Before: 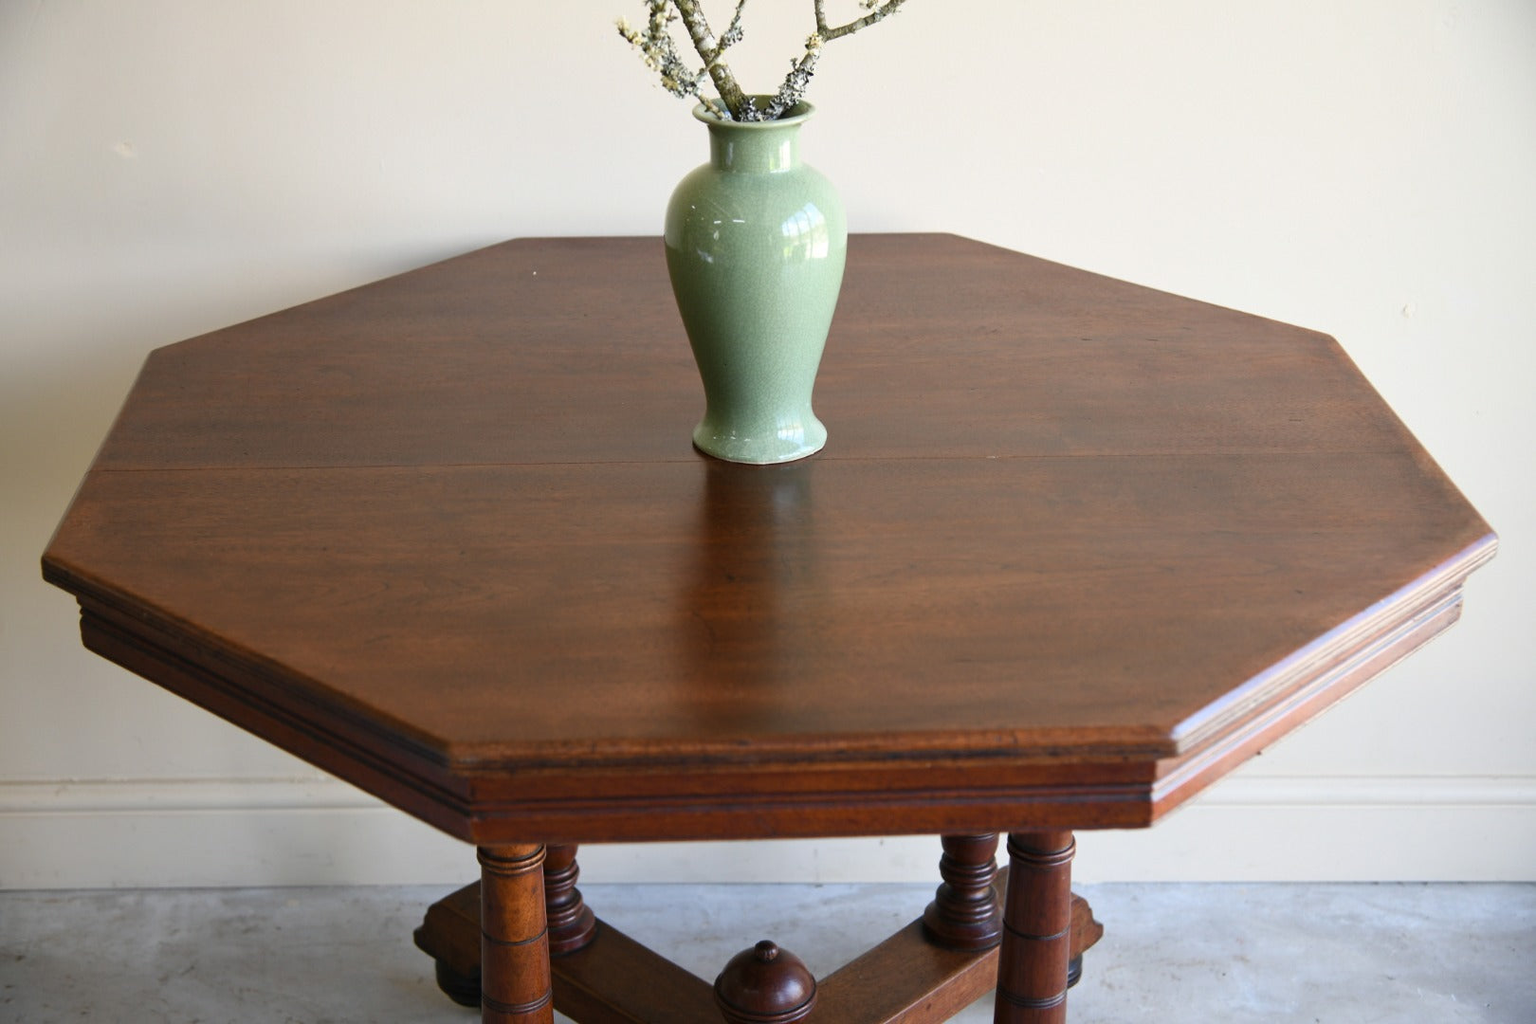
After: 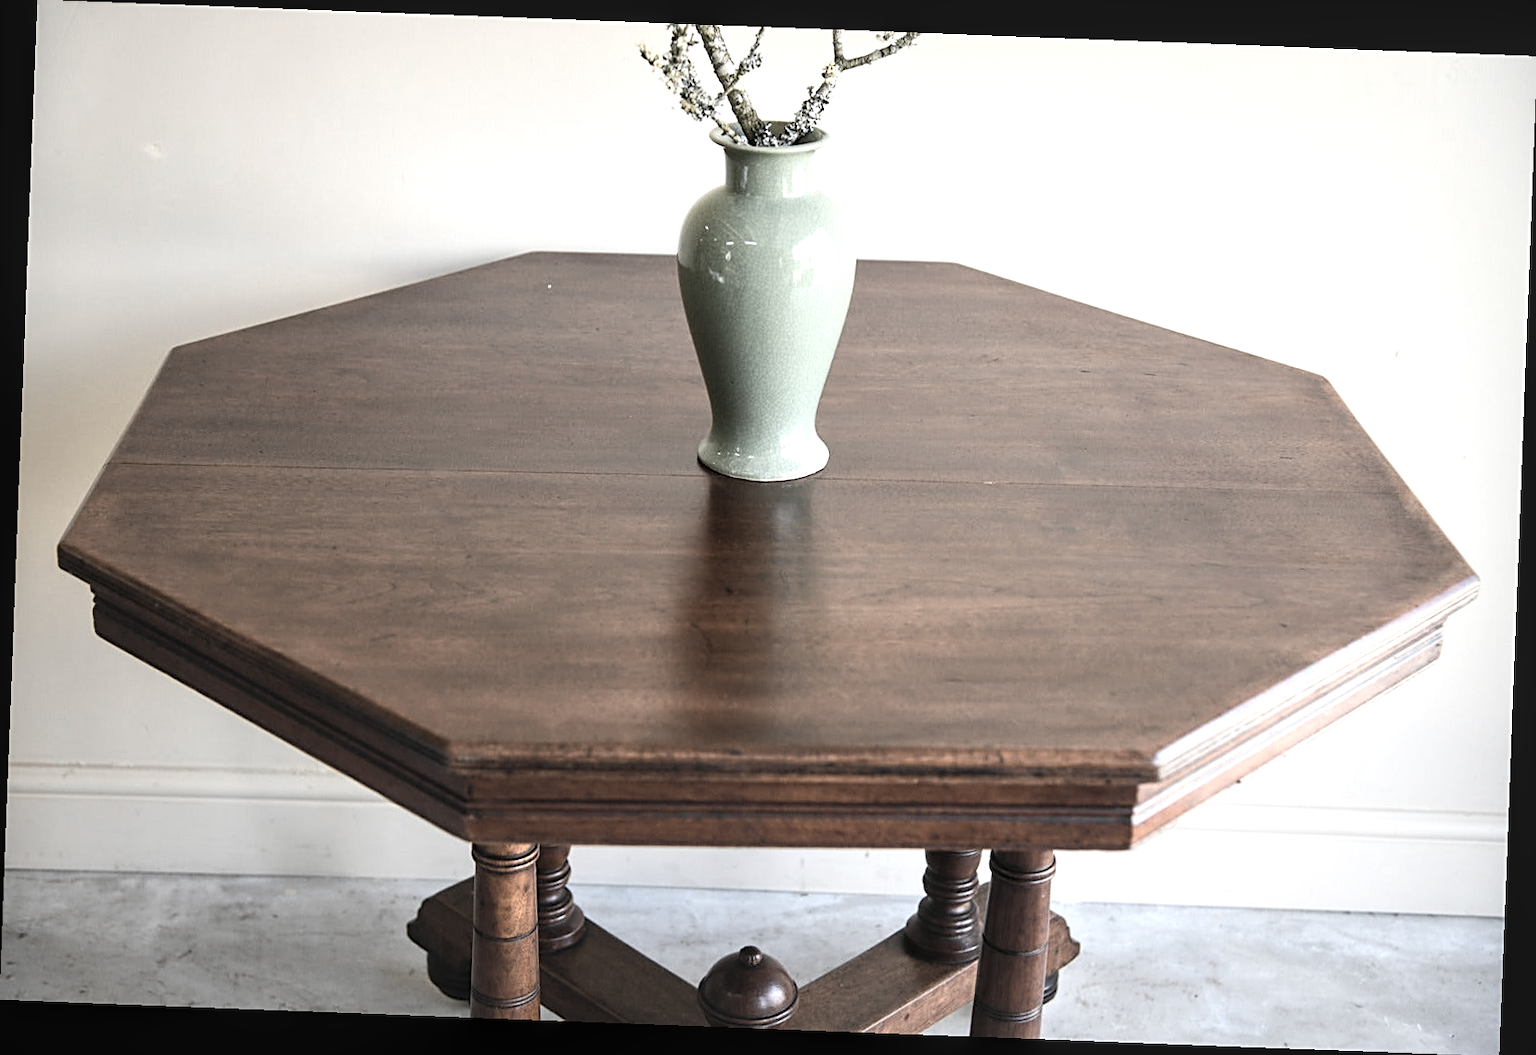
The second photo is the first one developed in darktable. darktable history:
rotate and perspective: rotation 2.17°, automatic cropping off
contrast brightness saturation: brightness 0.18, saturation -0.5
sharpen: on, module defaults
color zones: curves: ch0 [(0.018, 0.548) (0.197, 0.654) (0.425, 0.447) (0.605, 0.658) (0.732, 0.579)]; ch1 [(0.105, 0.531) (0.224, 0.531) (0.386, 0.39) (0.618, 0.456) (0.732, 0.456) (0.956, 0.421)]; ch2 [(0.039, 0.583) (0.215, 0.465) (0.399, 0.544) (0.465, 0.548) (0.614, 0.447) (0.724, 0.43) (0.882, 0.623) (0.956, 0.632)]
tone equalizer: -8 EV -0.75 EV, -7 EV -0.7 EV, -6 EV -0.6 EV, -5 EV -0.4 EV, -3 EV 0.4 EV, -2 EV 0.6 EV, -1 EV 0.7 EV, +0 EV 0.75 EV, edges refinement/feathering 500, mask exposure compensation -1.57 EV, preserve details no
local contrast: on, module defaults
